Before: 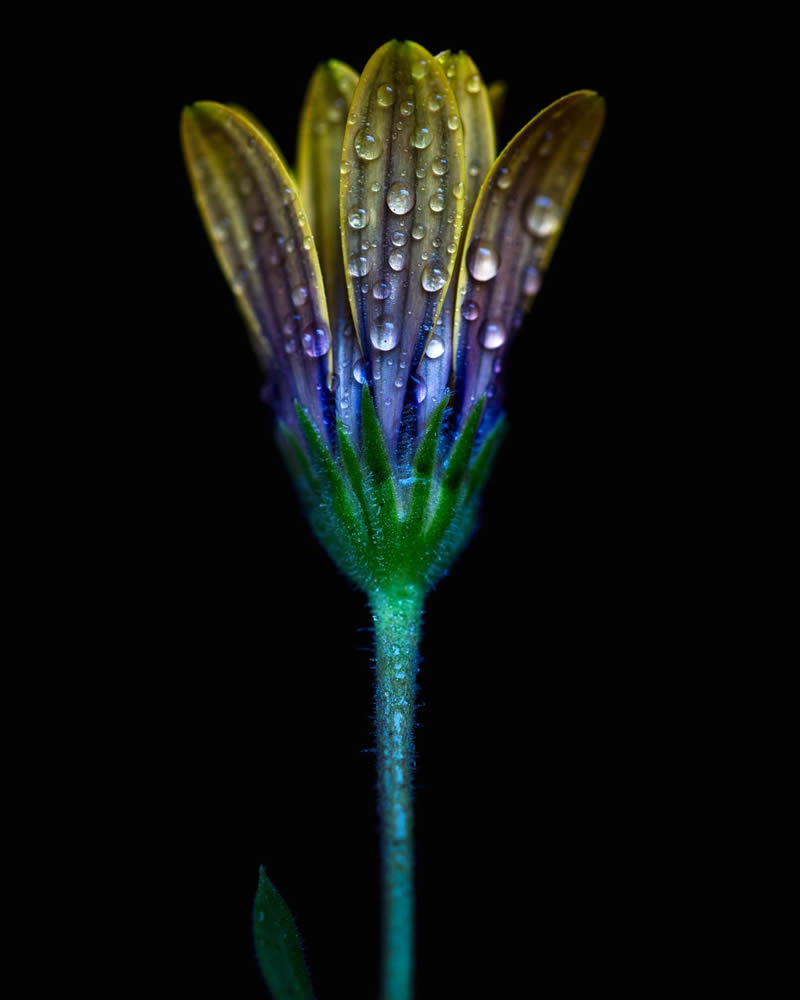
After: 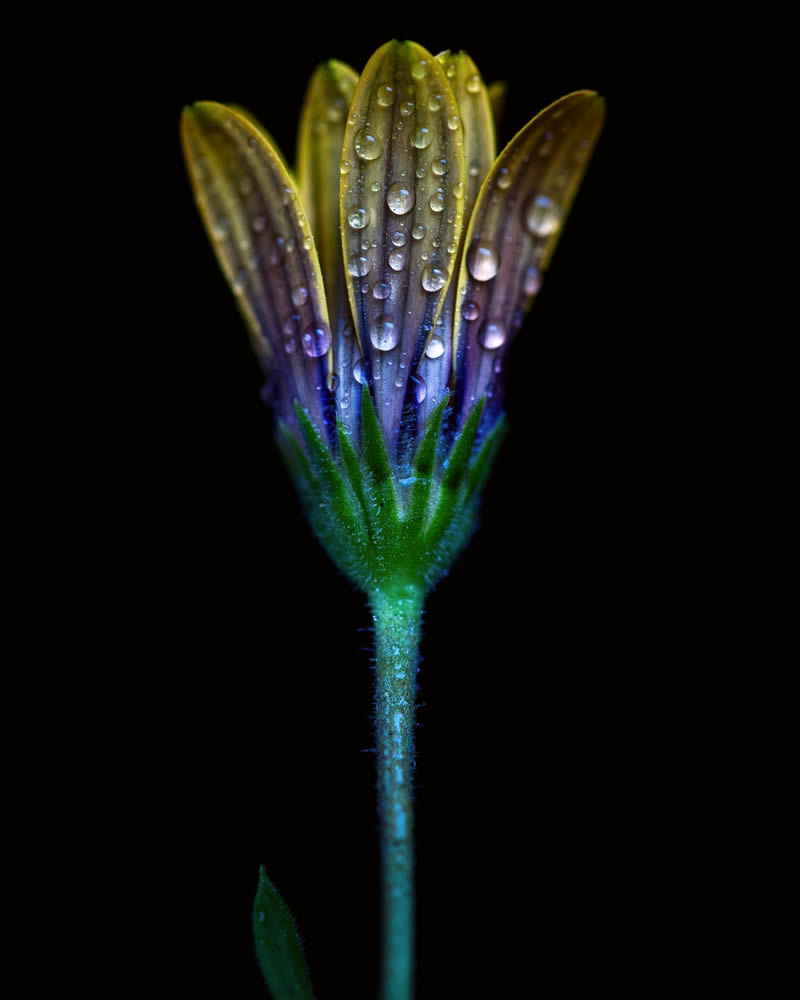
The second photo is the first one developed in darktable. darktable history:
color correction: highlights a* 3, highlights b* -1.62, shadows a* -0.07, shadows b* 2.28, saturation 0.979
